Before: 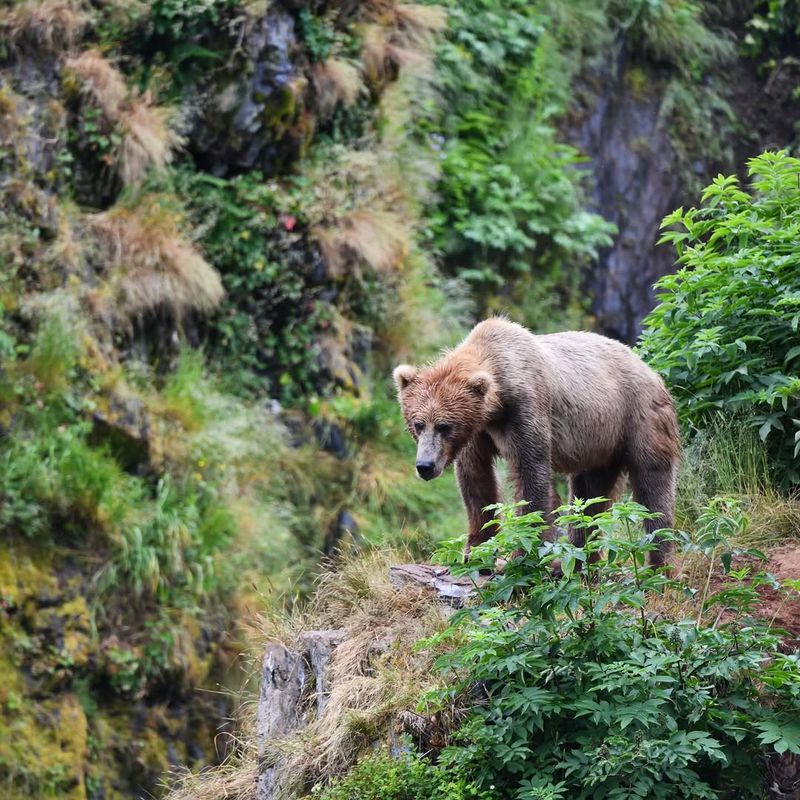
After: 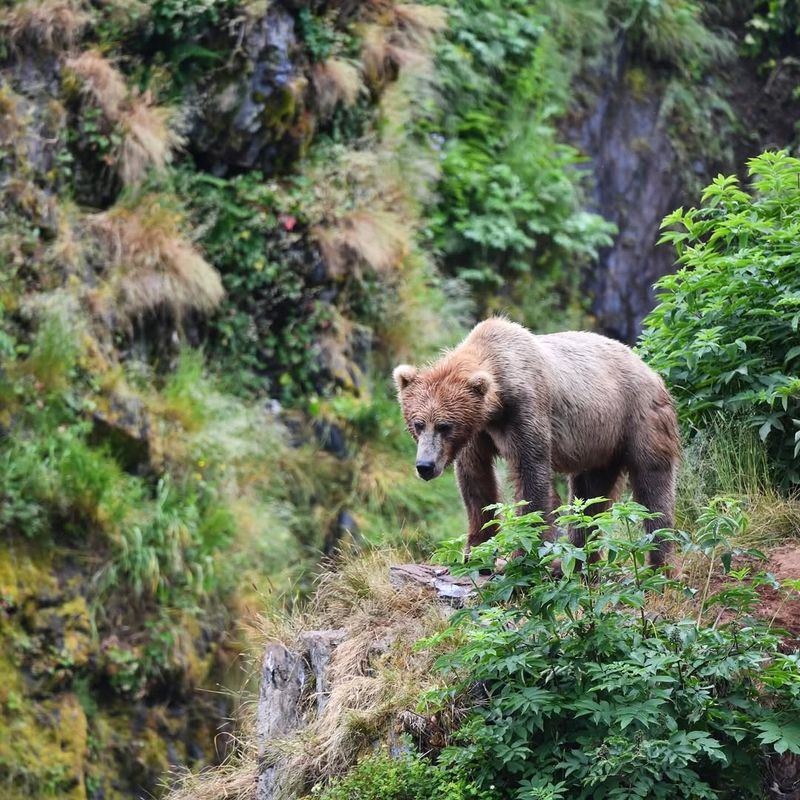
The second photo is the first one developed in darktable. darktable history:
exposure: black level correction -0.001, exposure 0.08 EV, compensate exposure bias true, compensate highlight preservation false
